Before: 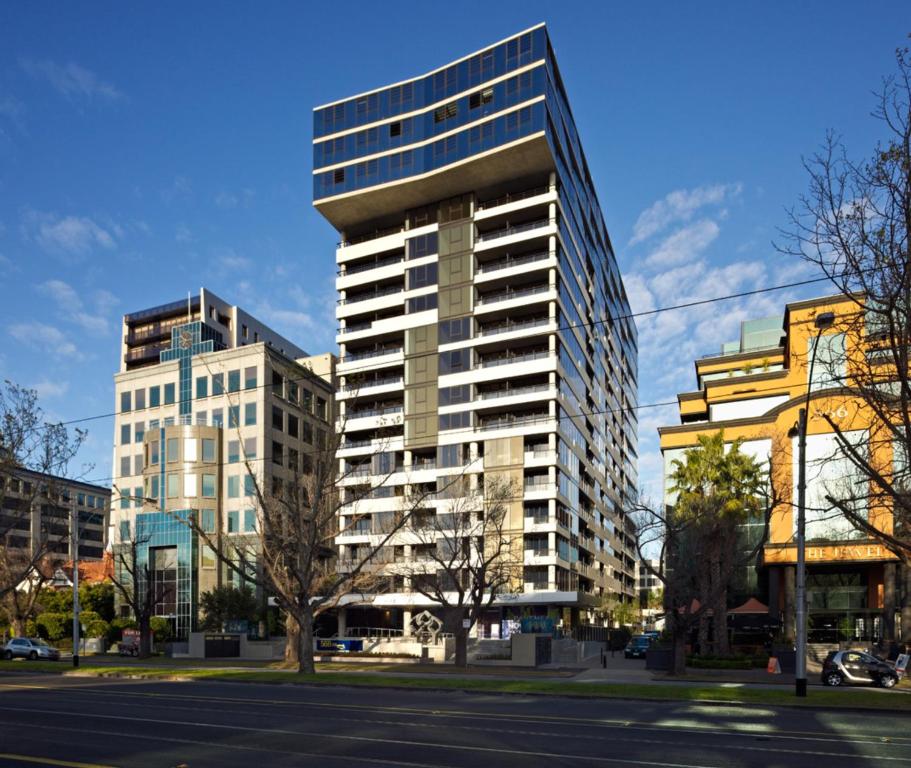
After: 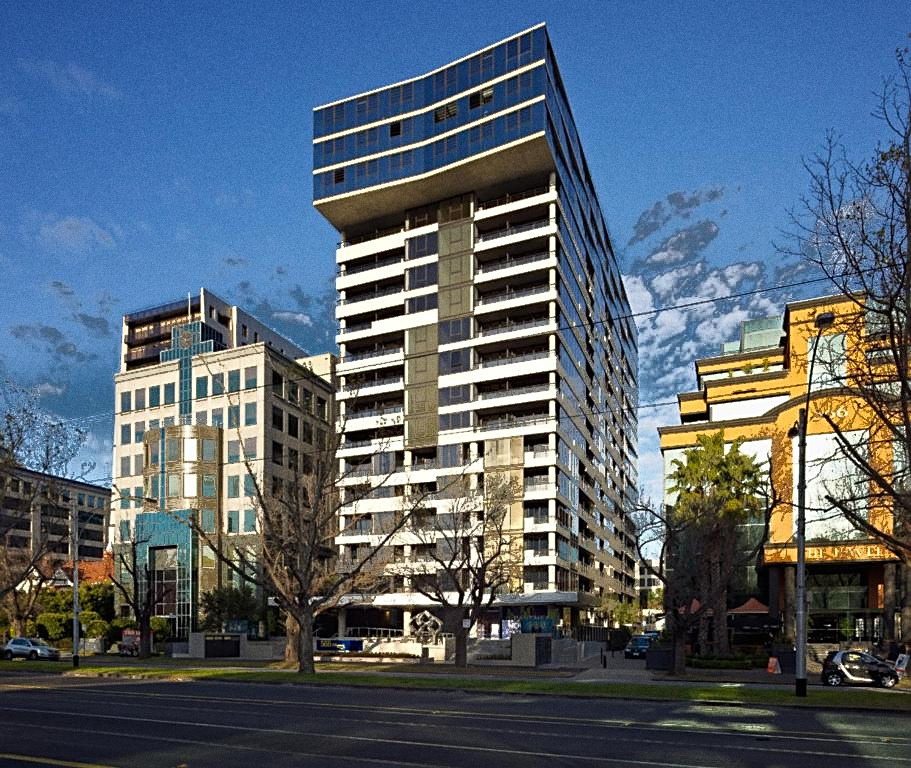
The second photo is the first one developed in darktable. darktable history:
fill light: exposure -0.73 EV, center 0.69, width 2.2
sharpen: on, module defaults
grain: strength 26%
